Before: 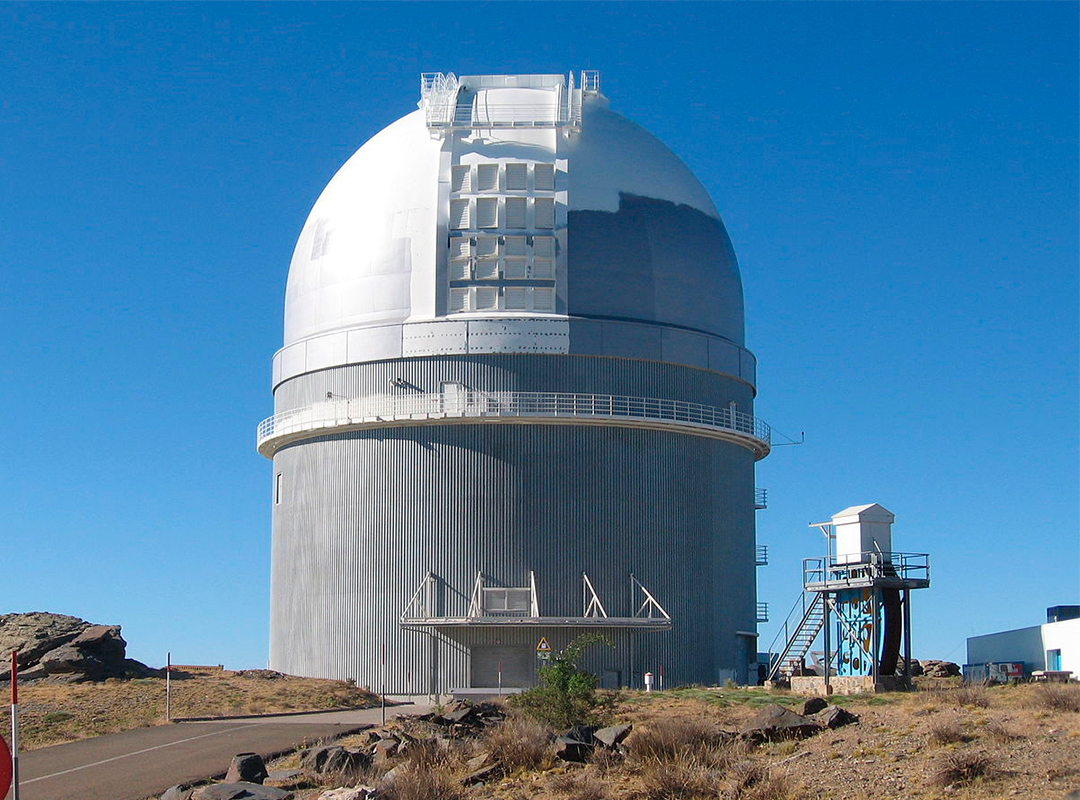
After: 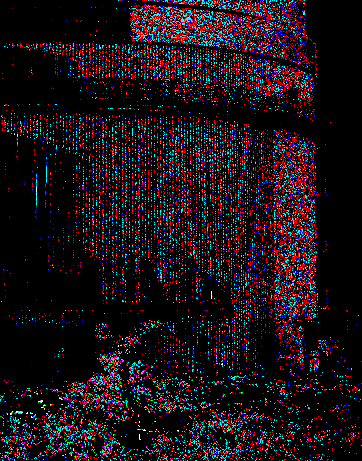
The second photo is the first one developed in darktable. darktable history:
local contrast: detail 130%
crop: left 40.676%, top 39.188%, right 25.789%, bottom 3.103%
color zones: curves: ch1 [(0.309, 0.524) (0.41, 0.329) (0.508, 0.509)]; ch2 [(0.25, 0.457) (0.75, 0.5)]
exposure: black level correction 0.098, exposure 2.933 EV, compensate highlight preservation false
tone equalizer: edges refinement/feathering 500, mask exposure compensation -1.57 EV, preserve details no
sharpen: on, module defaults
shadows and highlights: highlights color adjustment 39.66%, low approximation 0.01, soften with gaussian
